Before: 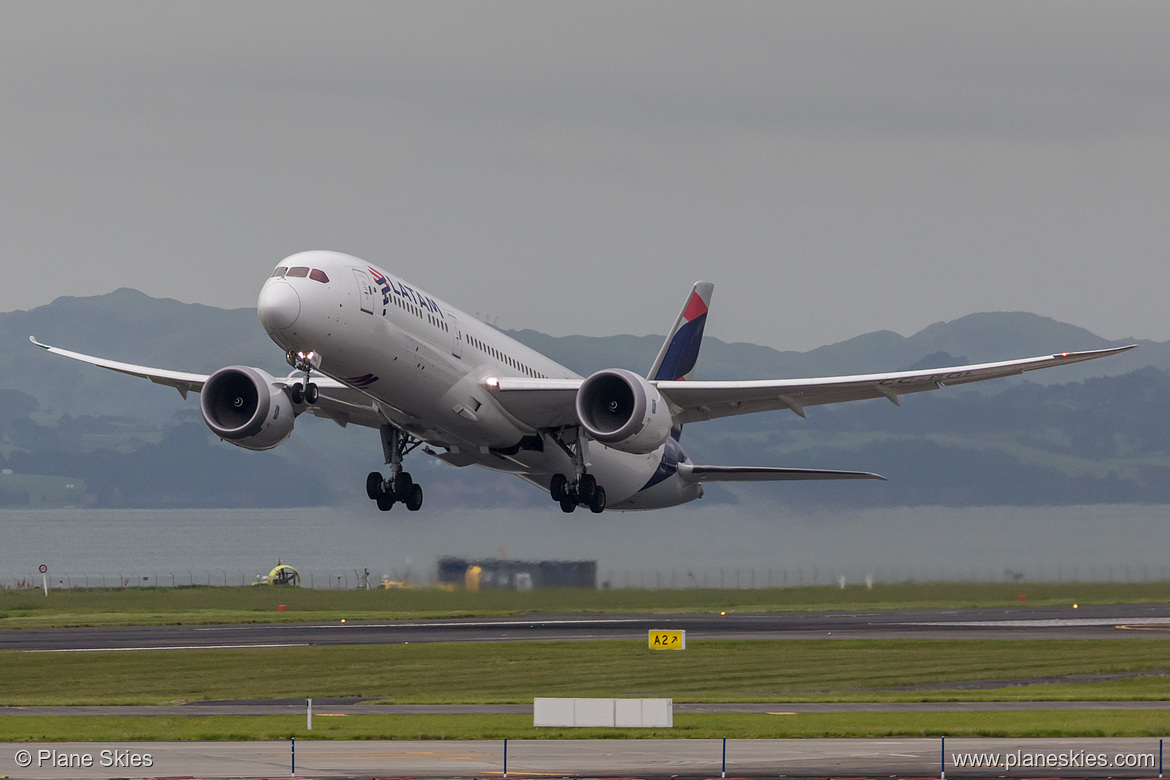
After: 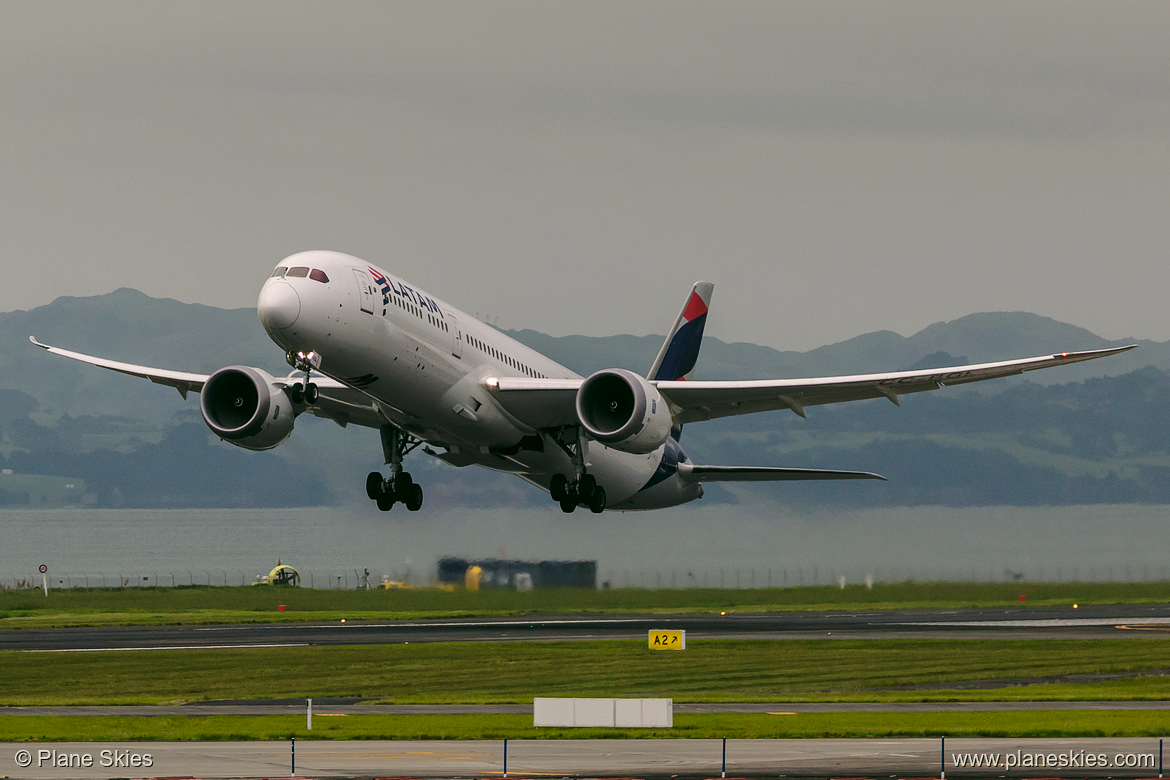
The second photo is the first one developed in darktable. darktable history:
color correction: highlights a* 4.3, highlights b* 4.92, shadows a* -8.1, shadows b* 5.02
tone equalizer: on, module defaults
base curve: curves: ch0 [(0, 0) (0.073, 0.04) (0.157, 0.139) (0.492, 0.492) (0.758, 0.758) (1, 1)], preserve colors none
